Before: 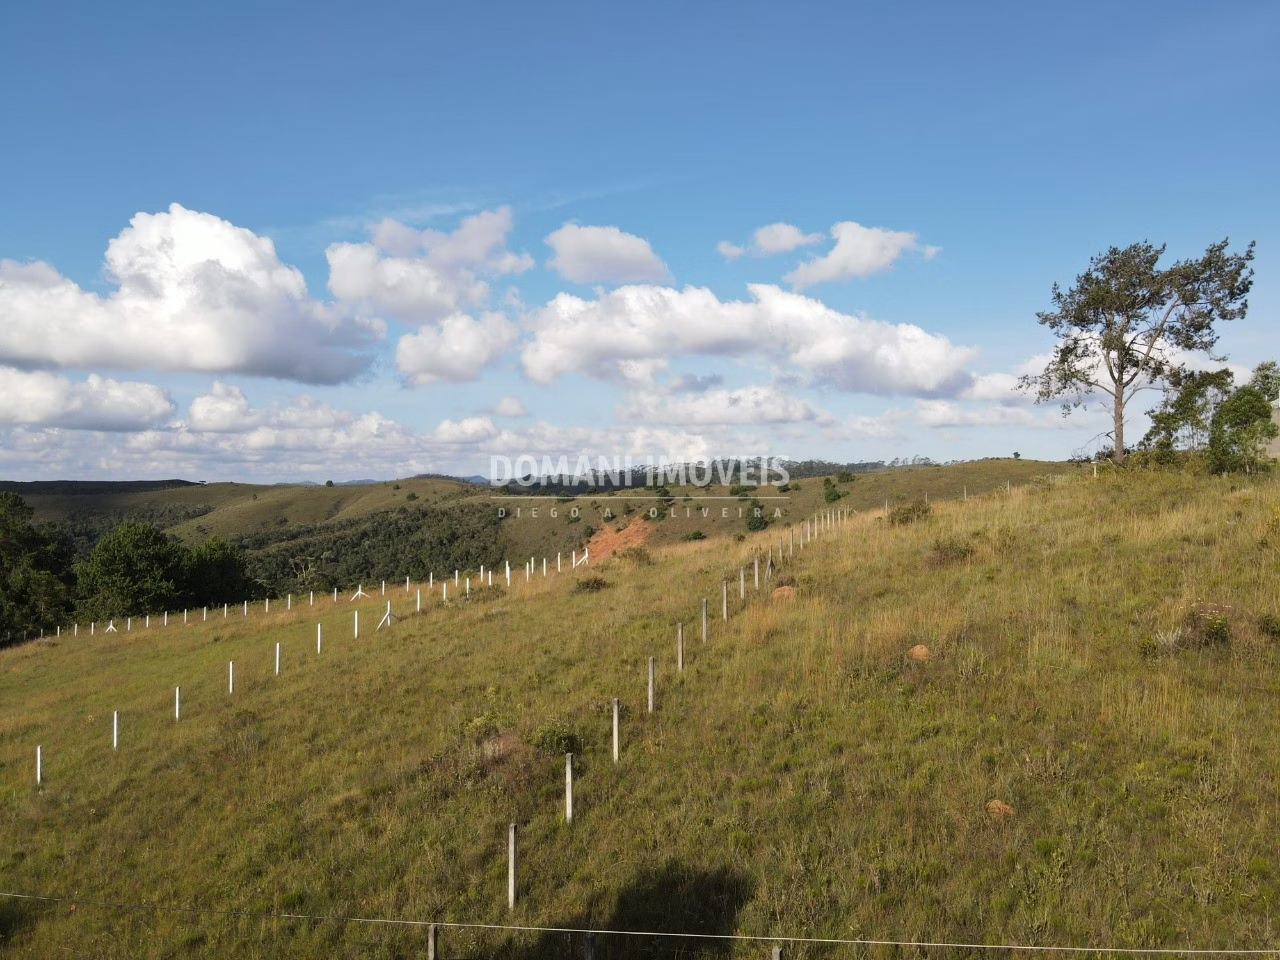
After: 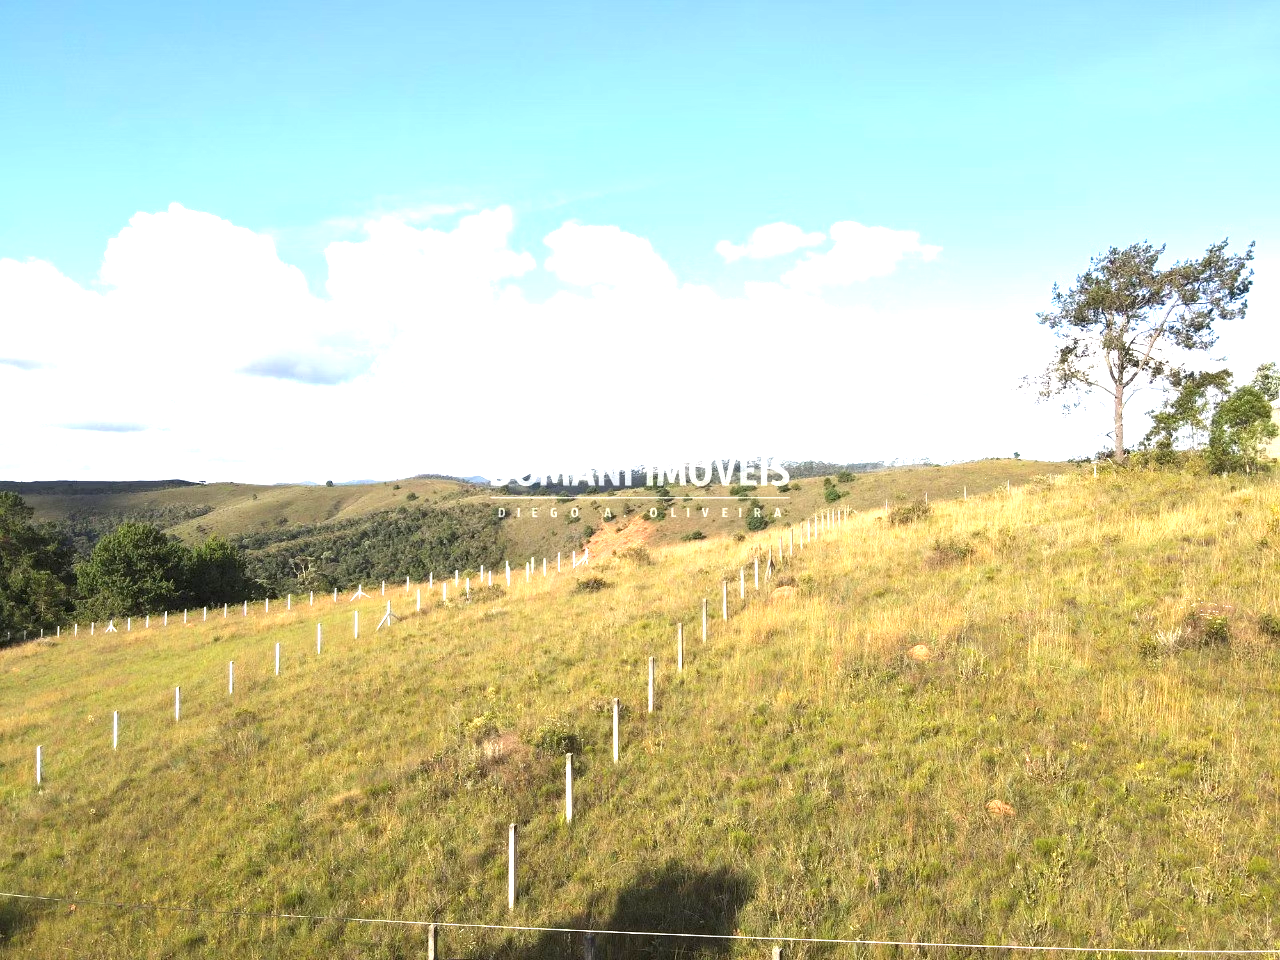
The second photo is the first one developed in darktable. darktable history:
exposure: black level correction 0, exposure 1.663 EV, compensate exposure bias true, compensate highlight preservation false
